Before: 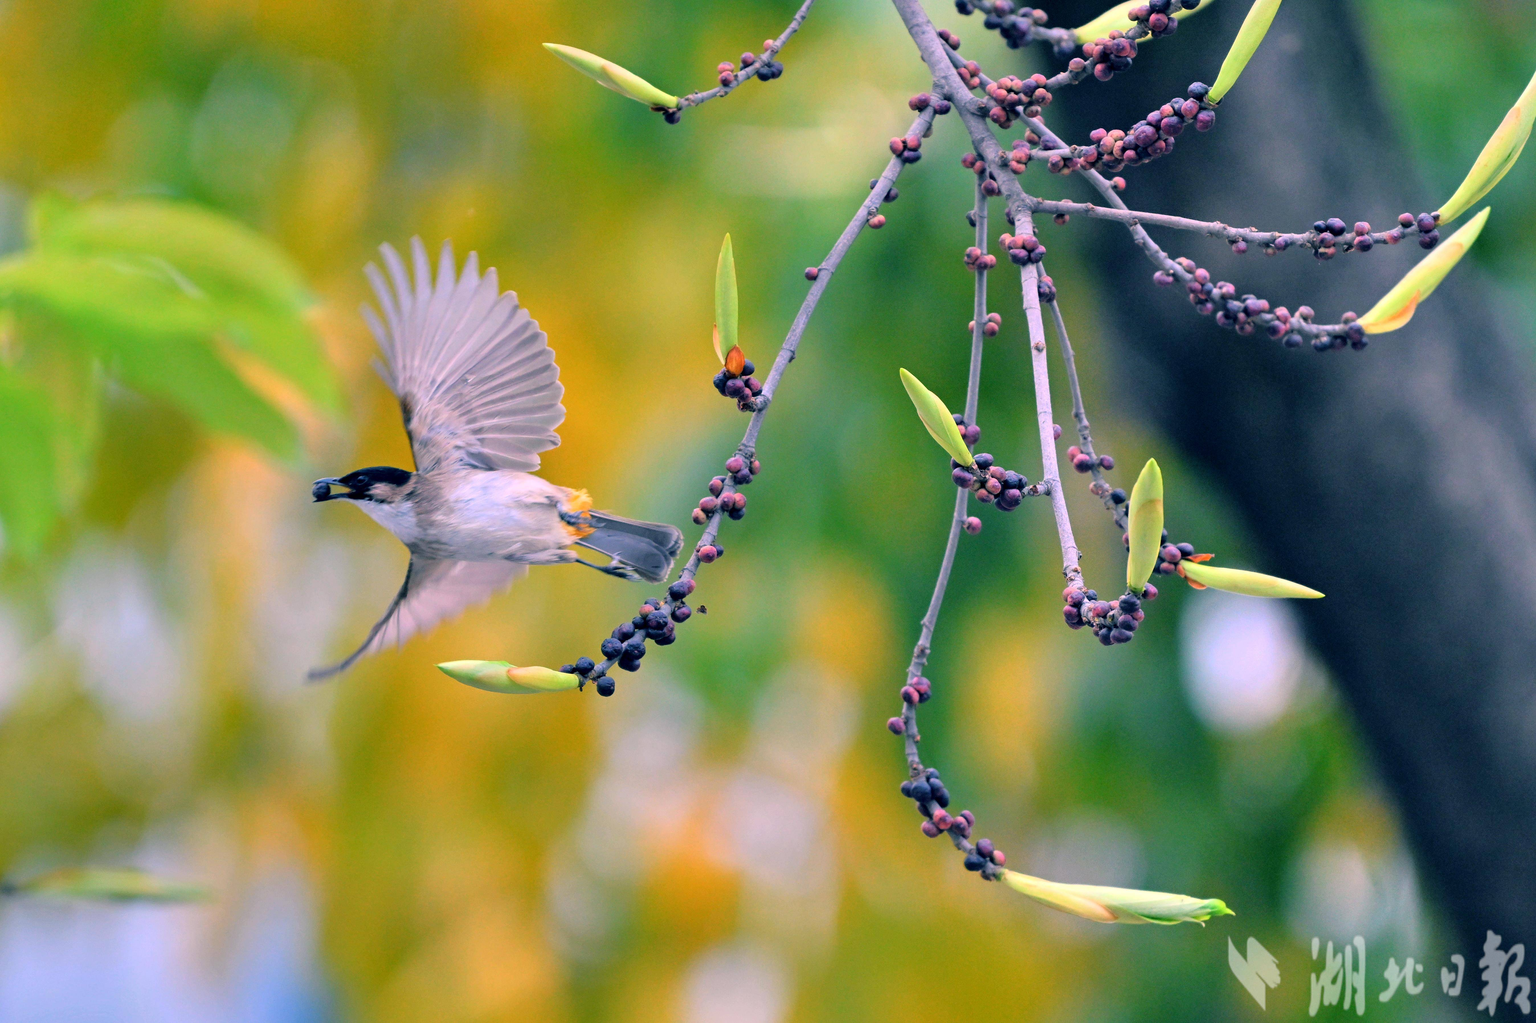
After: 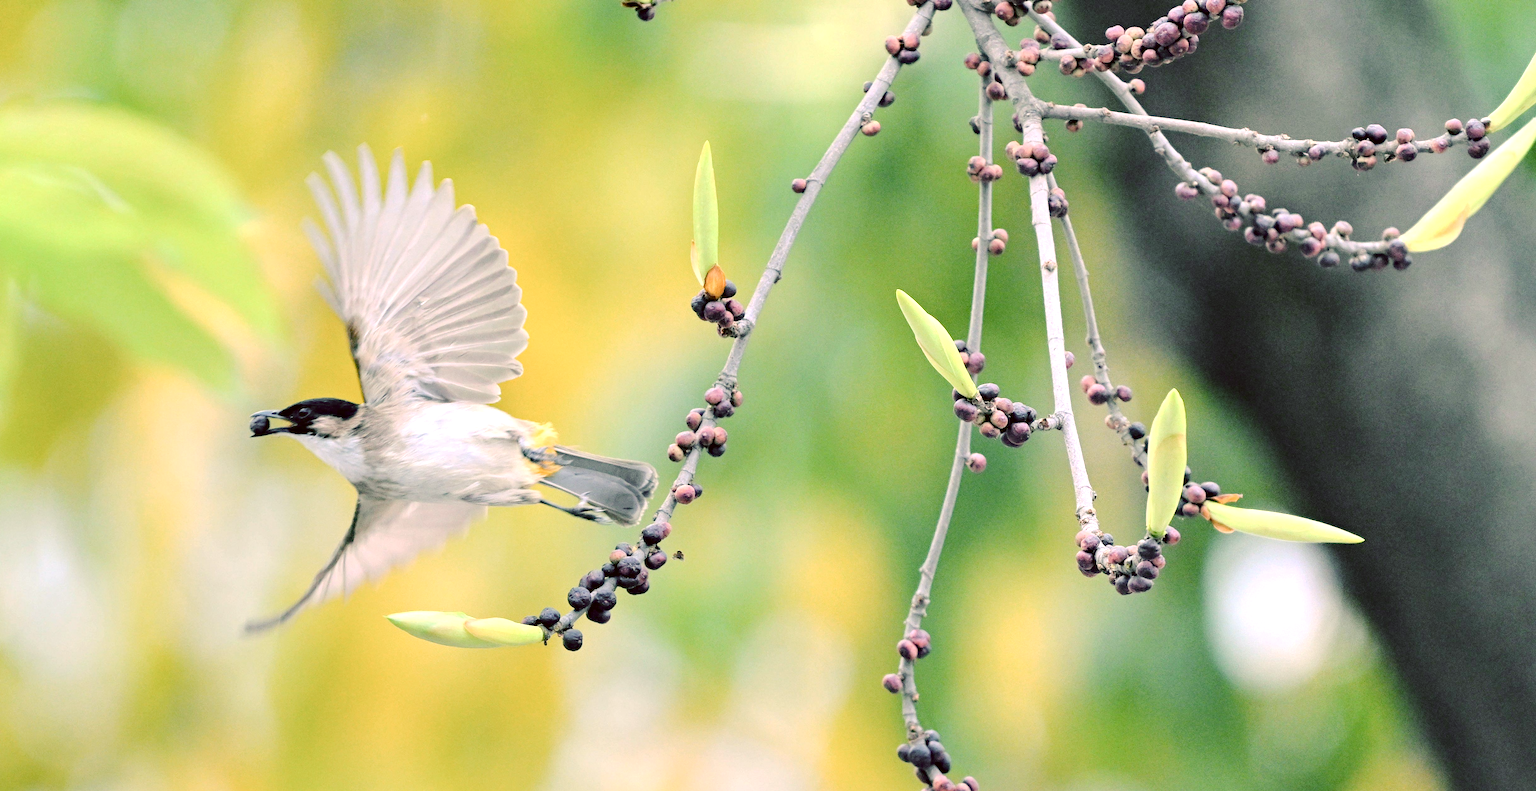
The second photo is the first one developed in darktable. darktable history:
base curve: curves: ch0 [(0, 0) (0.158, 0.273) (0.879, 0.895) (1, 1)], preserve colors none
haze removal: on, module defaults
exposure: black level correction 0, exposure 0.7 EV, compensate exposure bias true, compensate highlight preservation false
contrast brightness saturation: contrast 0.1, saturation -0.3
color correction: highlights a* -1.43, highlights b* 10.12, shadows a* 0.395, shadows b* 19.35
crop: left 5.596%, top 10.314%, right 3.534%, bottom 19.395%
